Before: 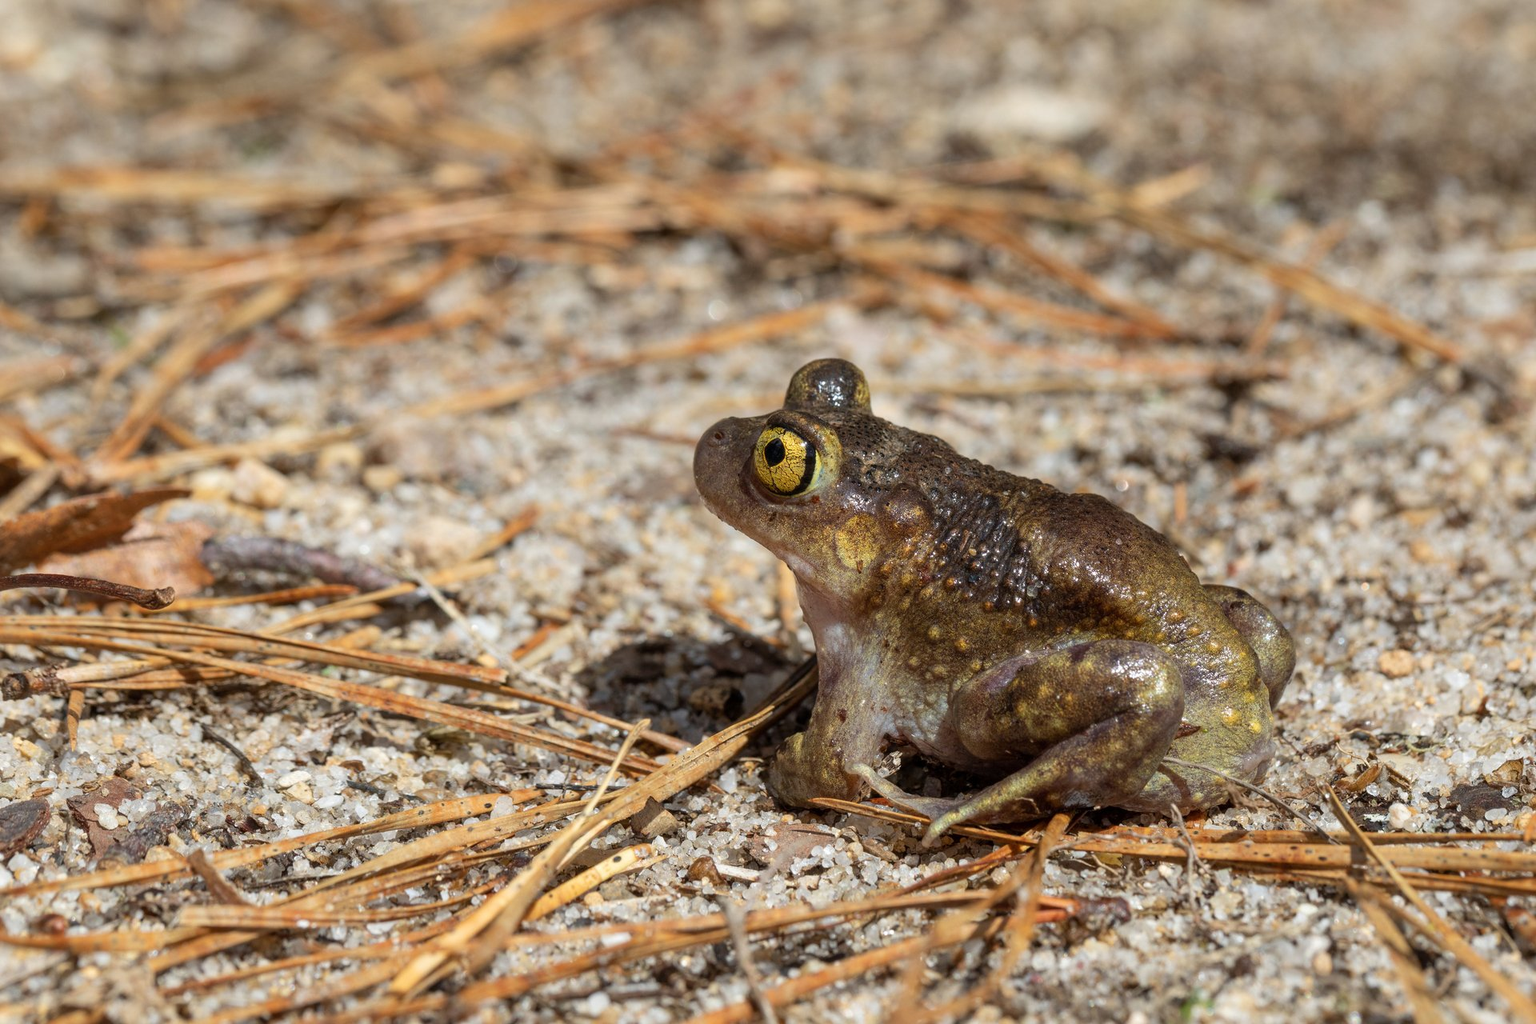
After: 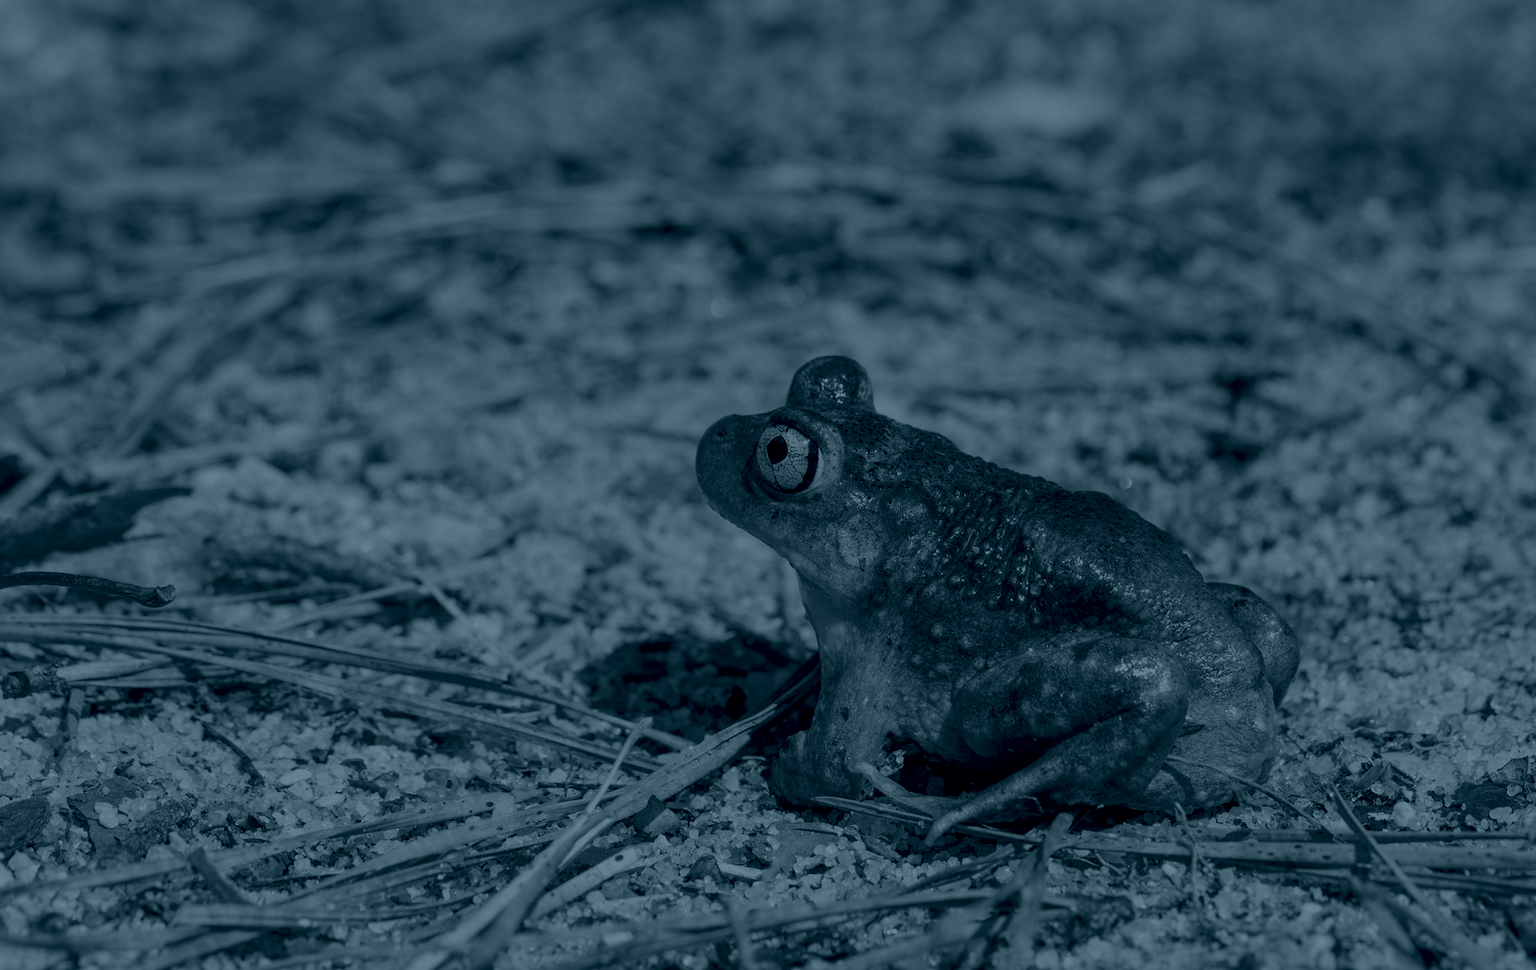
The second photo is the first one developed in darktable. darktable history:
crop: top 0.448%, right 0.264%, bottom 5.045%
colorize: hue 194.4°, saturation 29%, source mix 61.75%, lightness 3.98%, version 1
